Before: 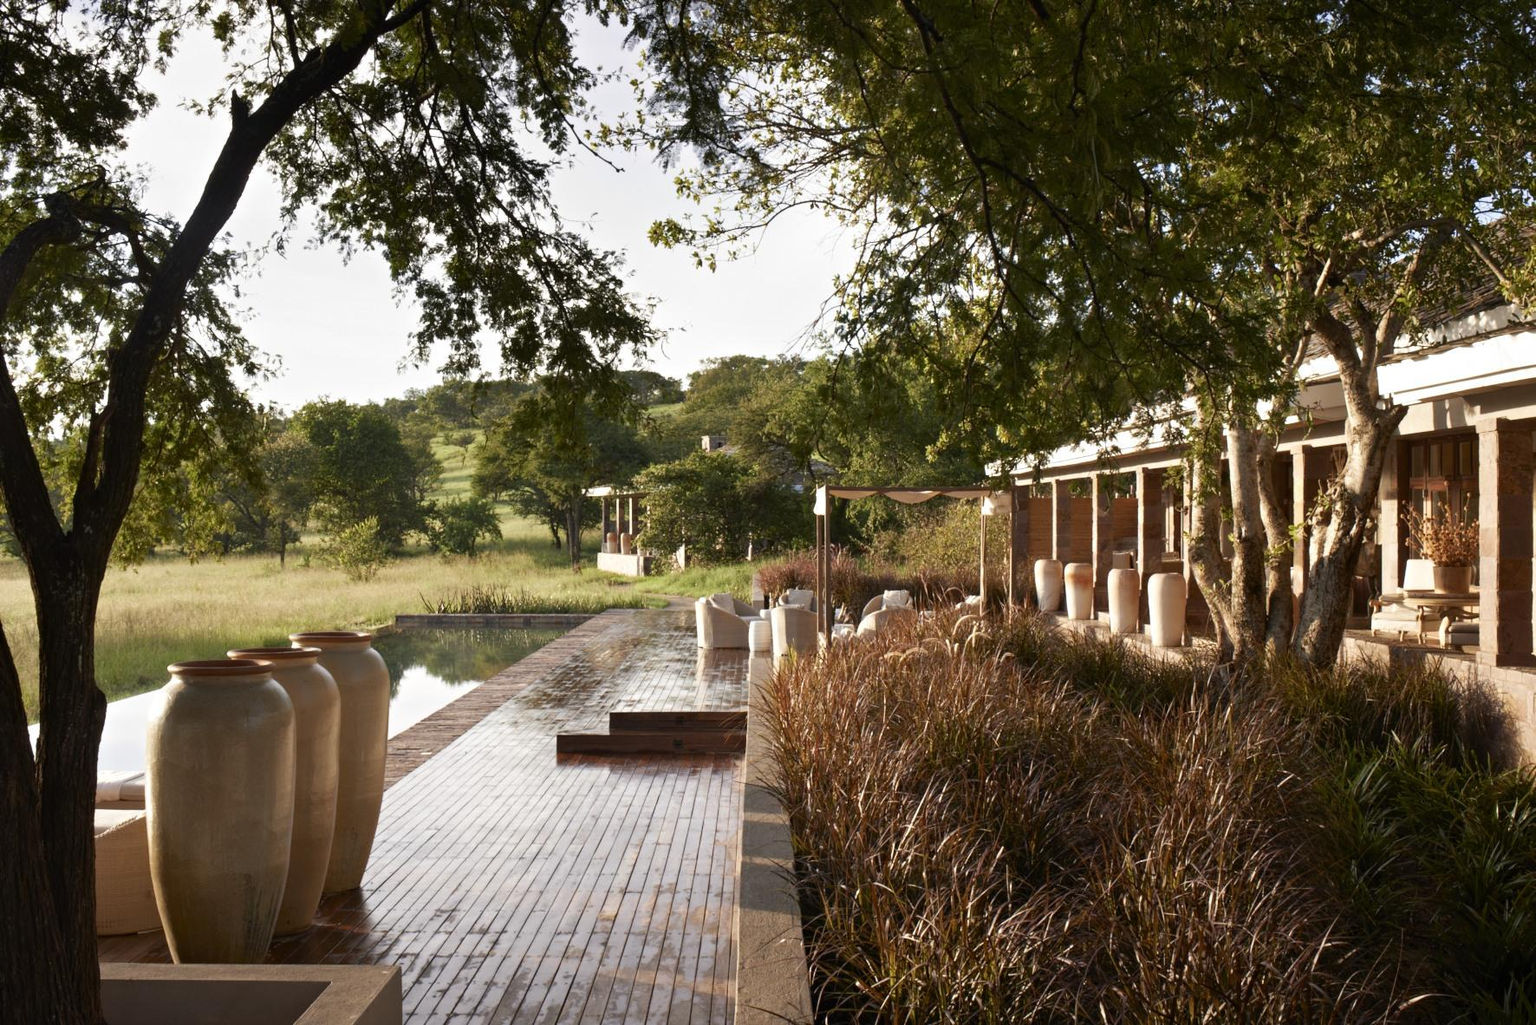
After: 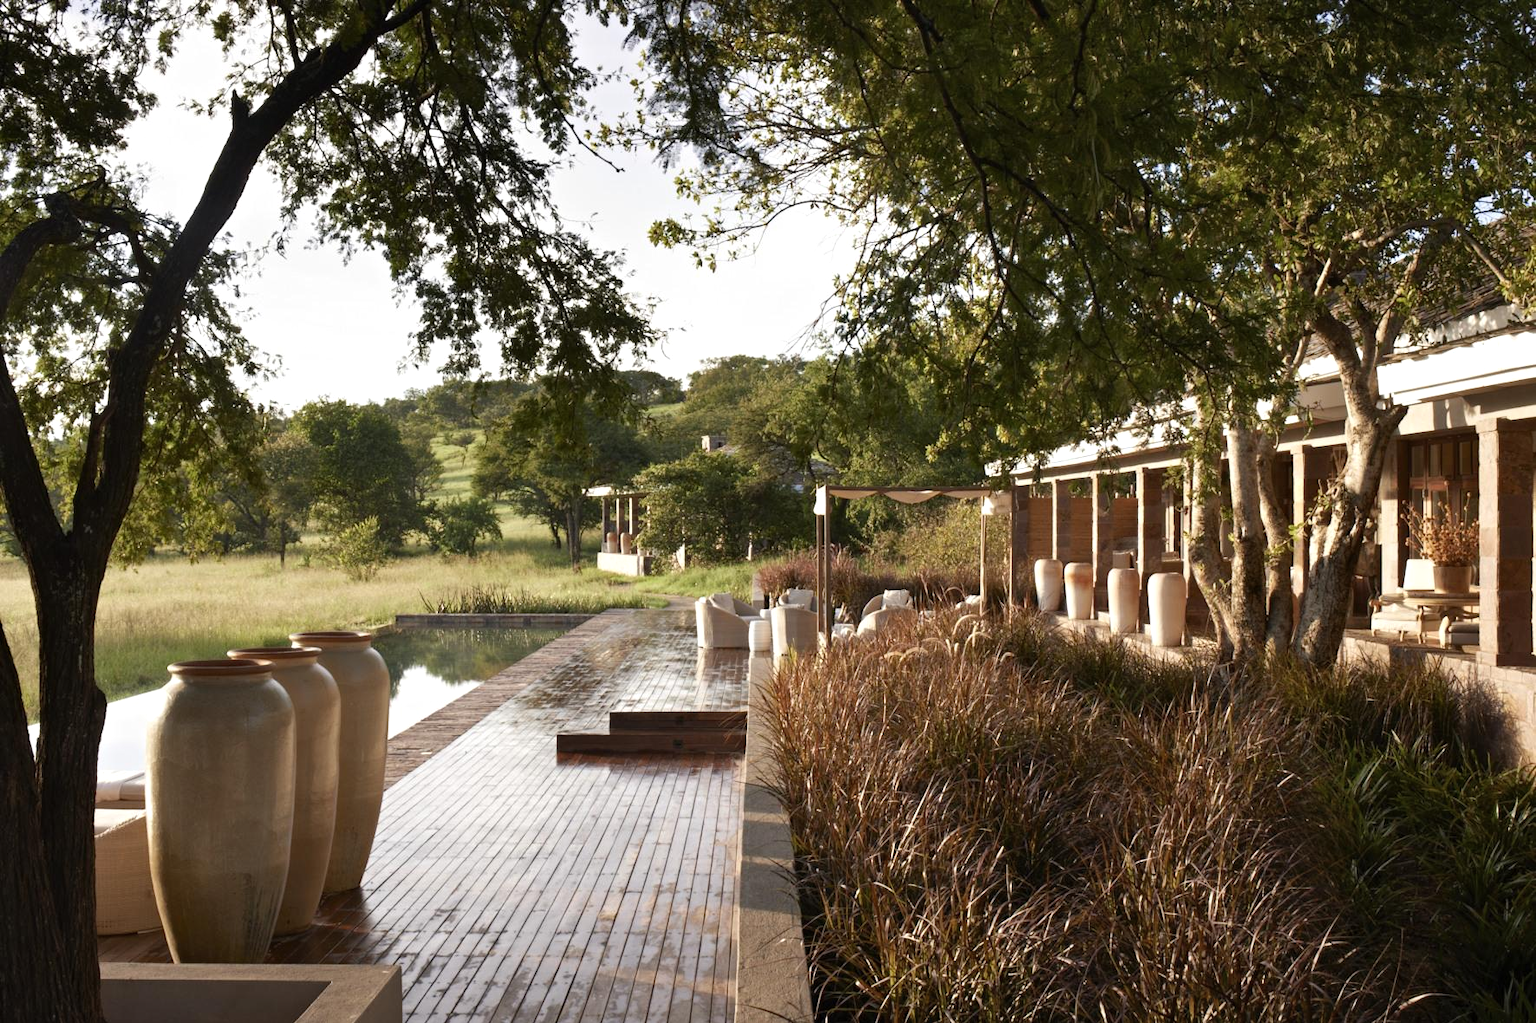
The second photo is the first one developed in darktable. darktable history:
crop: bottom 0.062%
shadows and highlights: radius 169.79, shadows 27.07, white point adjustment 3.25, highlights -68.42, soften with gaussian
